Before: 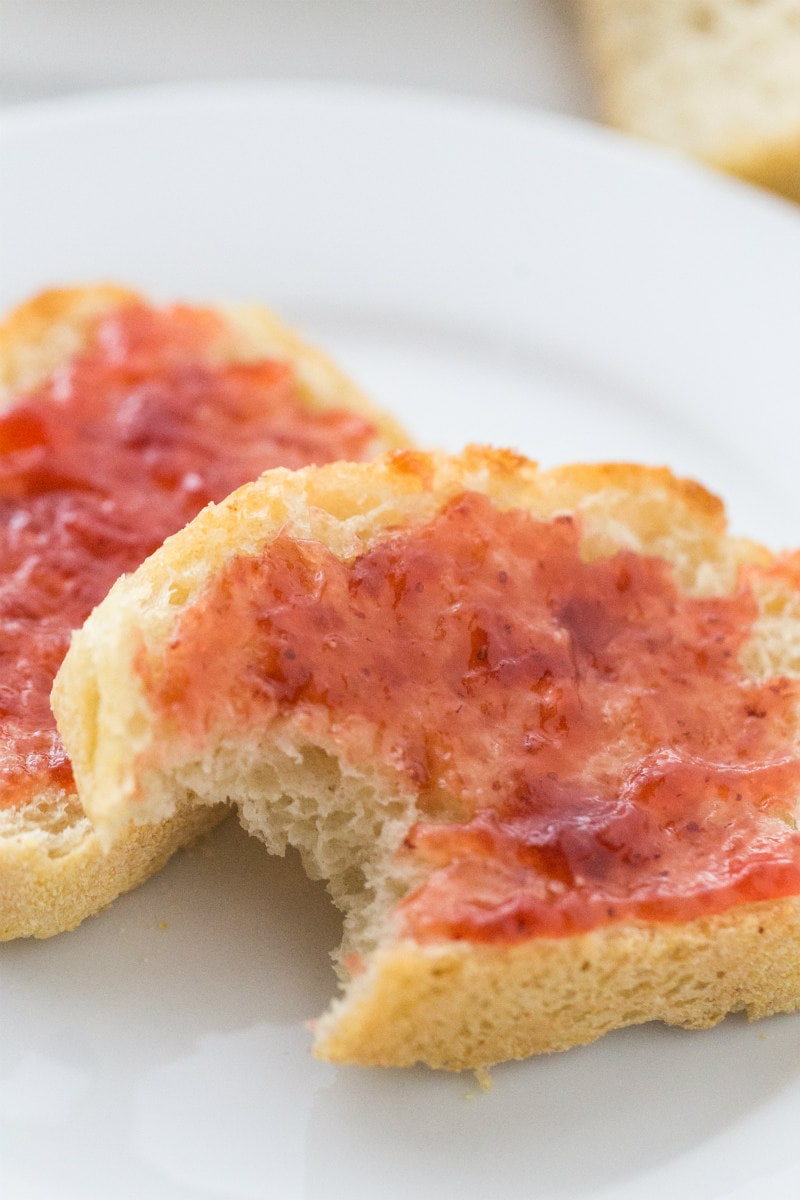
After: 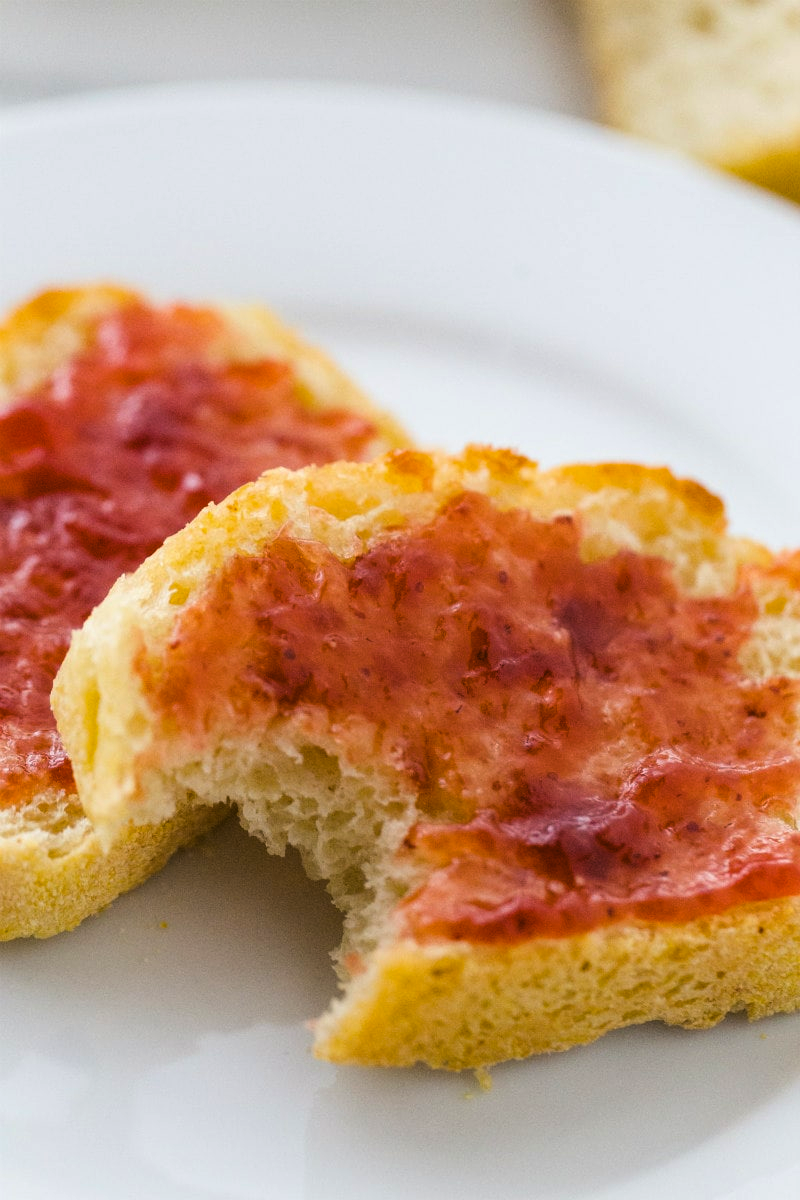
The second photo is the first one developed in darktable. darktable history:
levels: levels [0.116, 0.574, 1]
exposure: black level correction 0.001, compensate highlight preservation false
color balance rgb: perceptual saturation grading › global saturation 30.918%, global vibrance 19.546%
